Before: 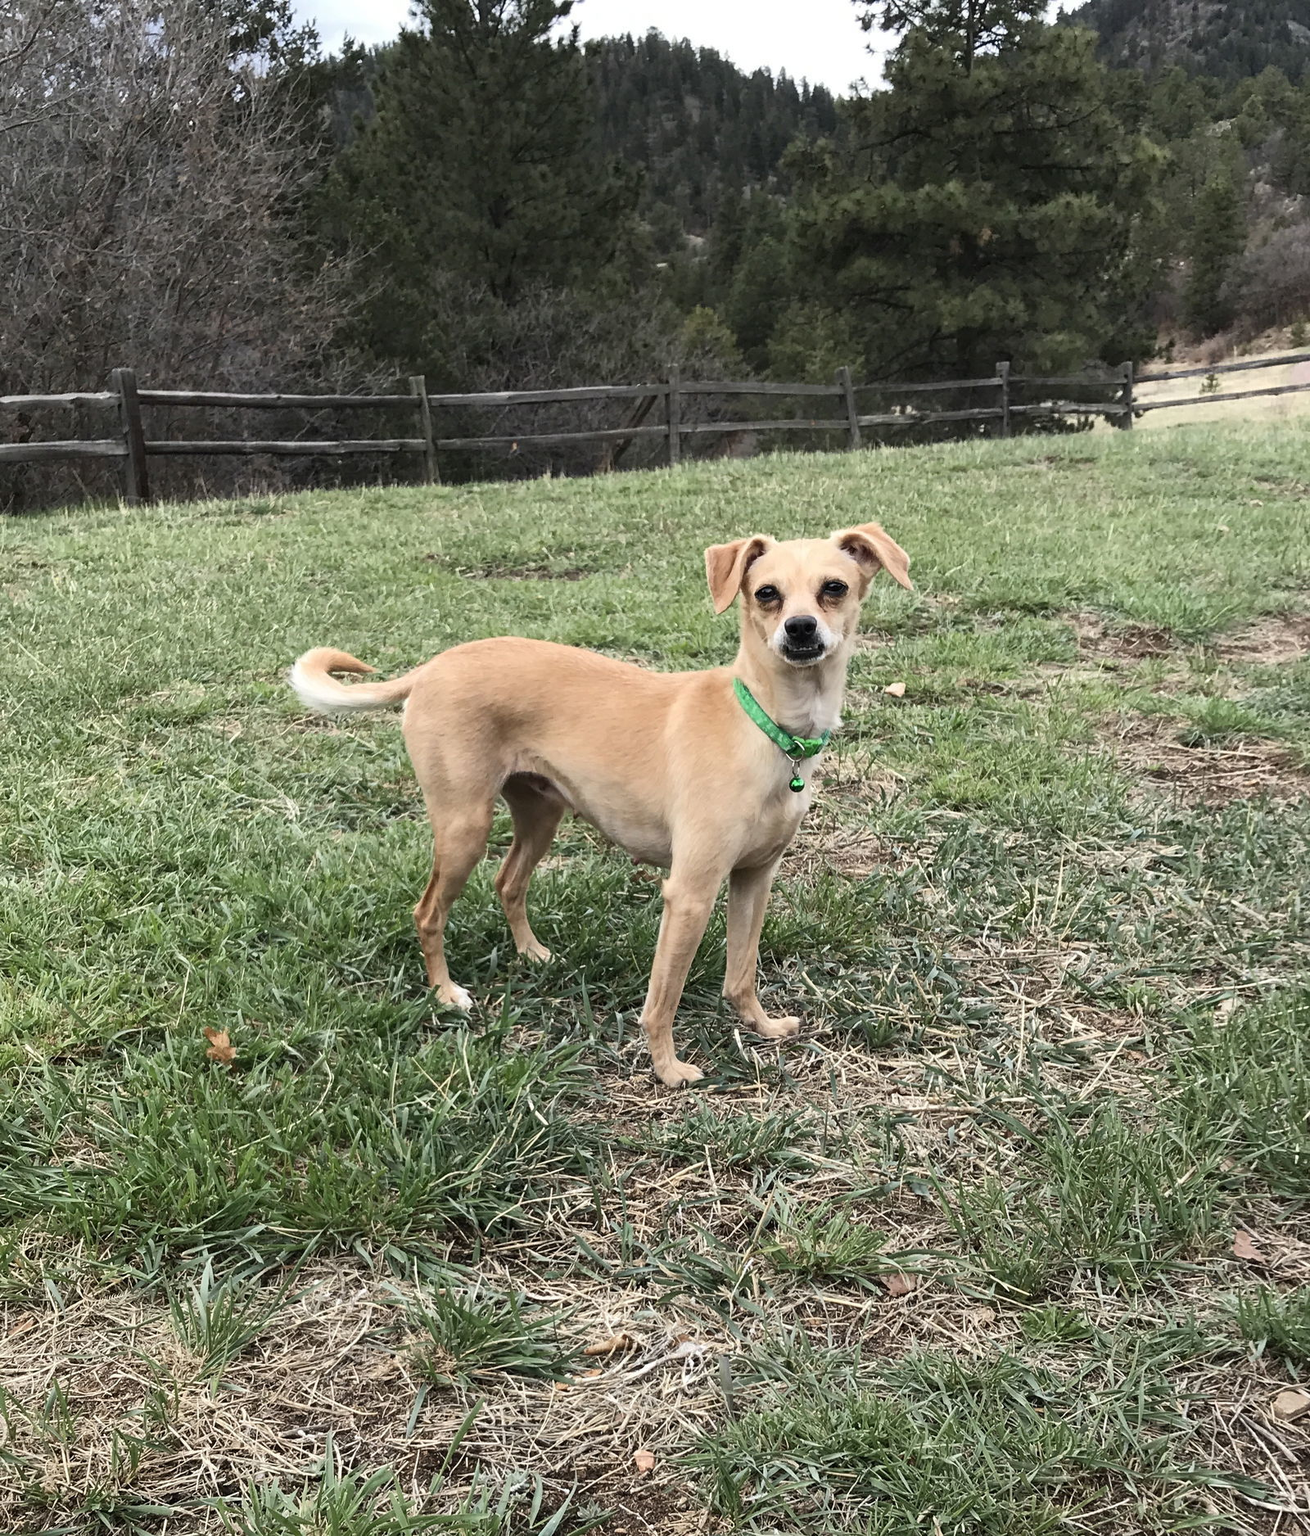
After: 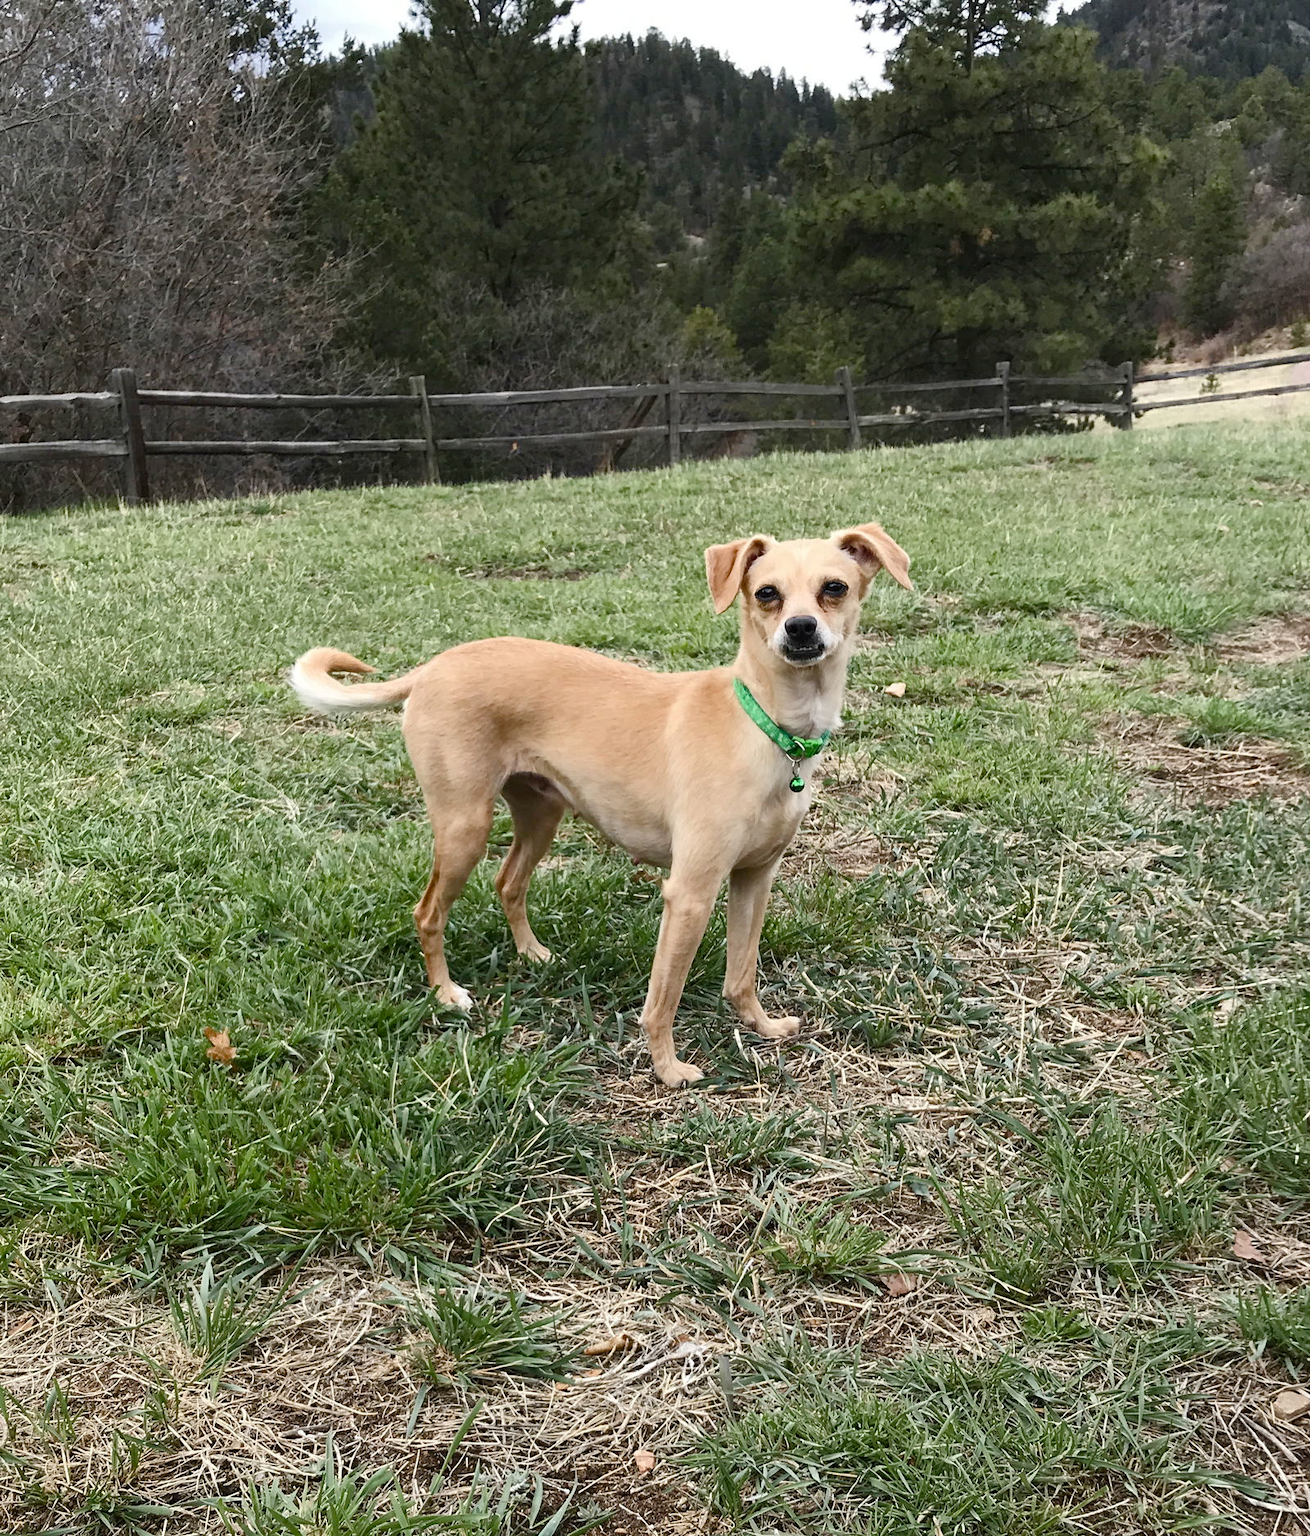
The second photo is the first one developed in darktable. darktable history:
color balance rgb: perceptual saturation grading › global saturation 20%, perceptual saturation grading › highlights -25.771%, perceptual saturation grading › shadows 49.95%
